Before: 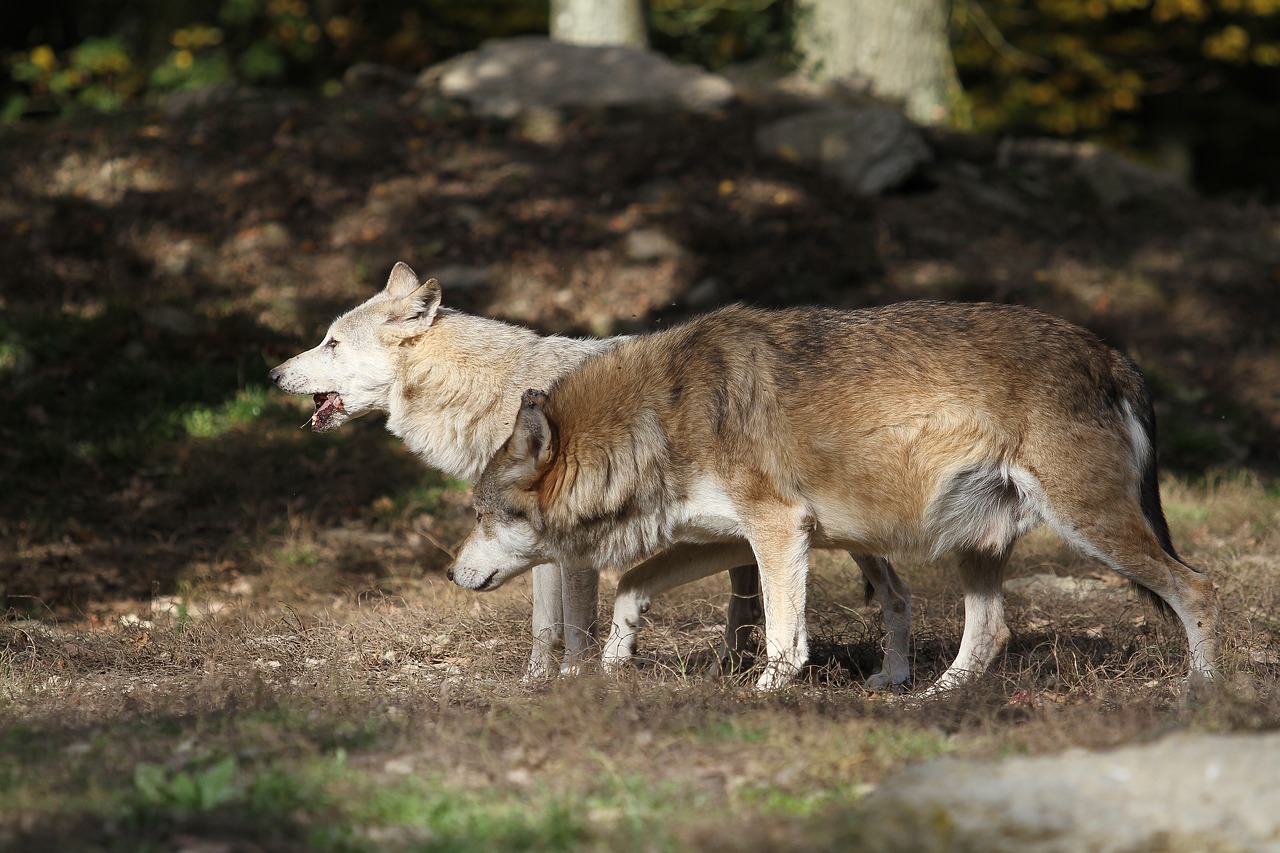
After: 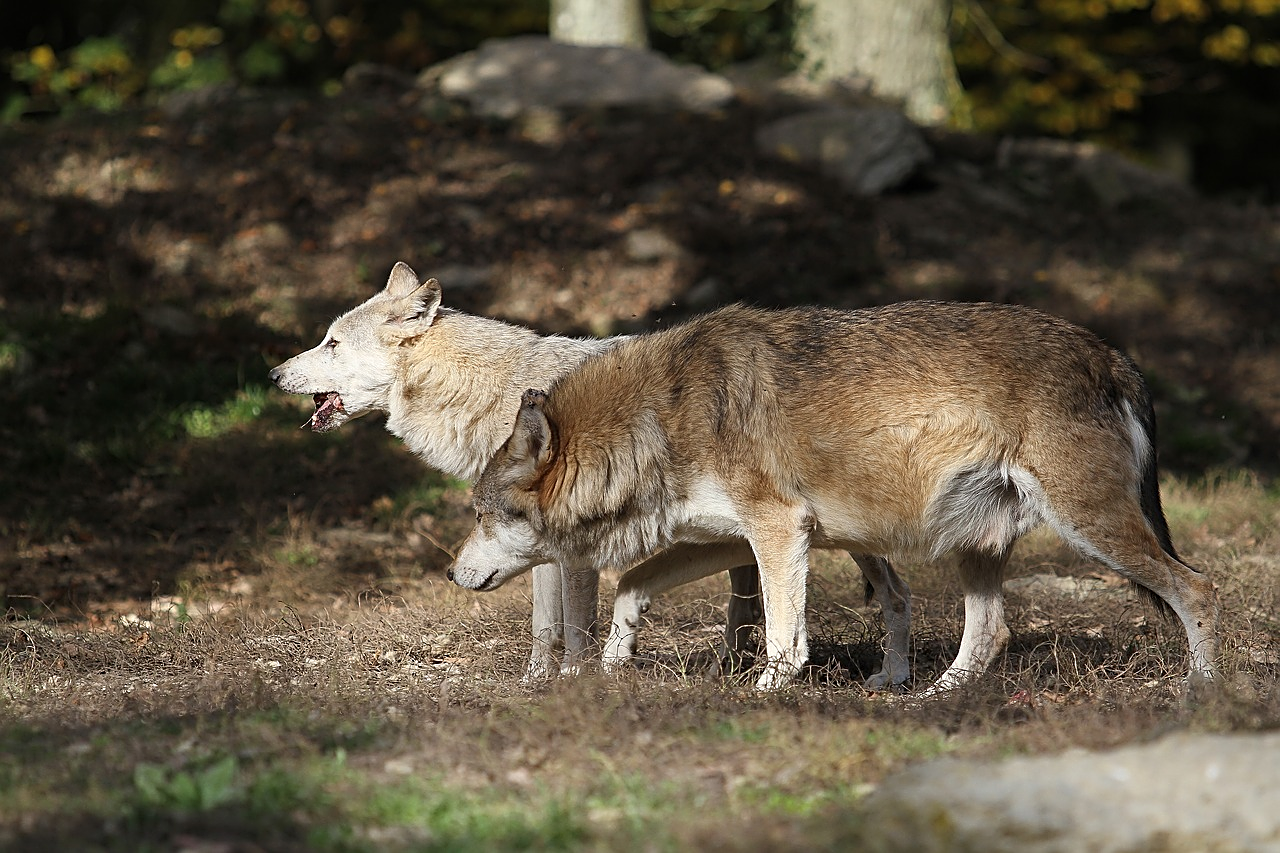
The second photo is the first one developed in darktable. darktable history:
sharpen: on, module defaults
rotate and perspective: automatic cropping original format, crop left 0, crop top 0
